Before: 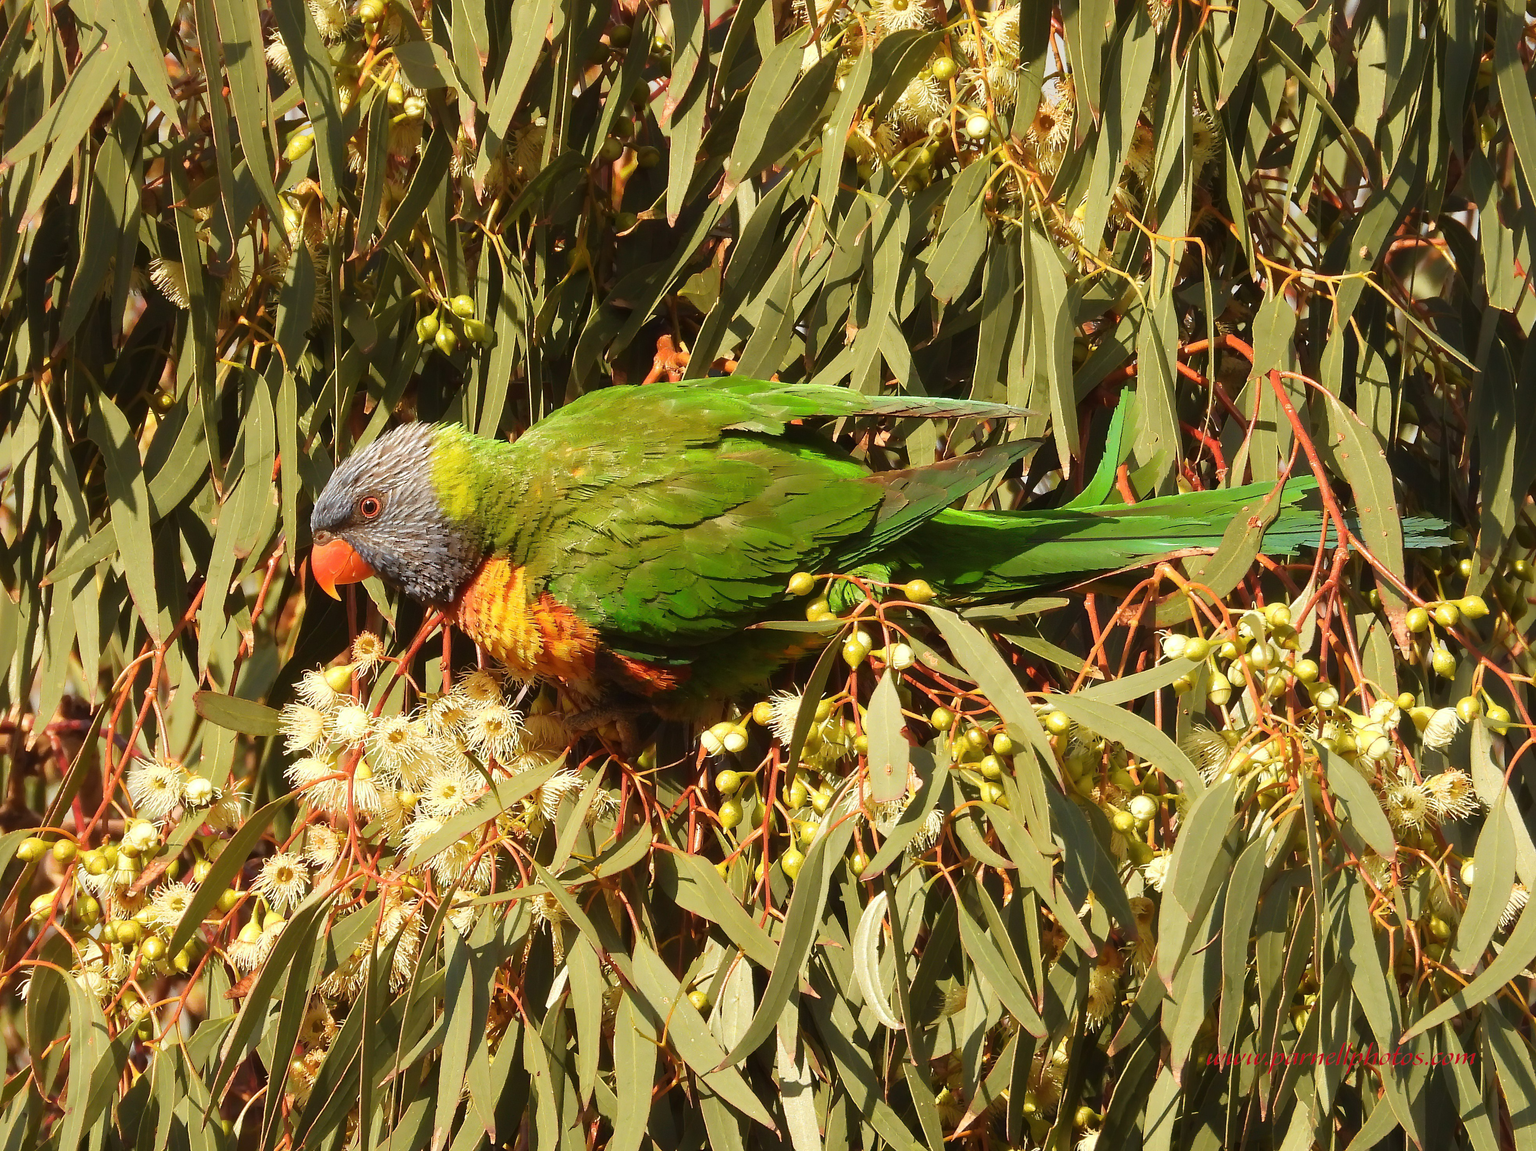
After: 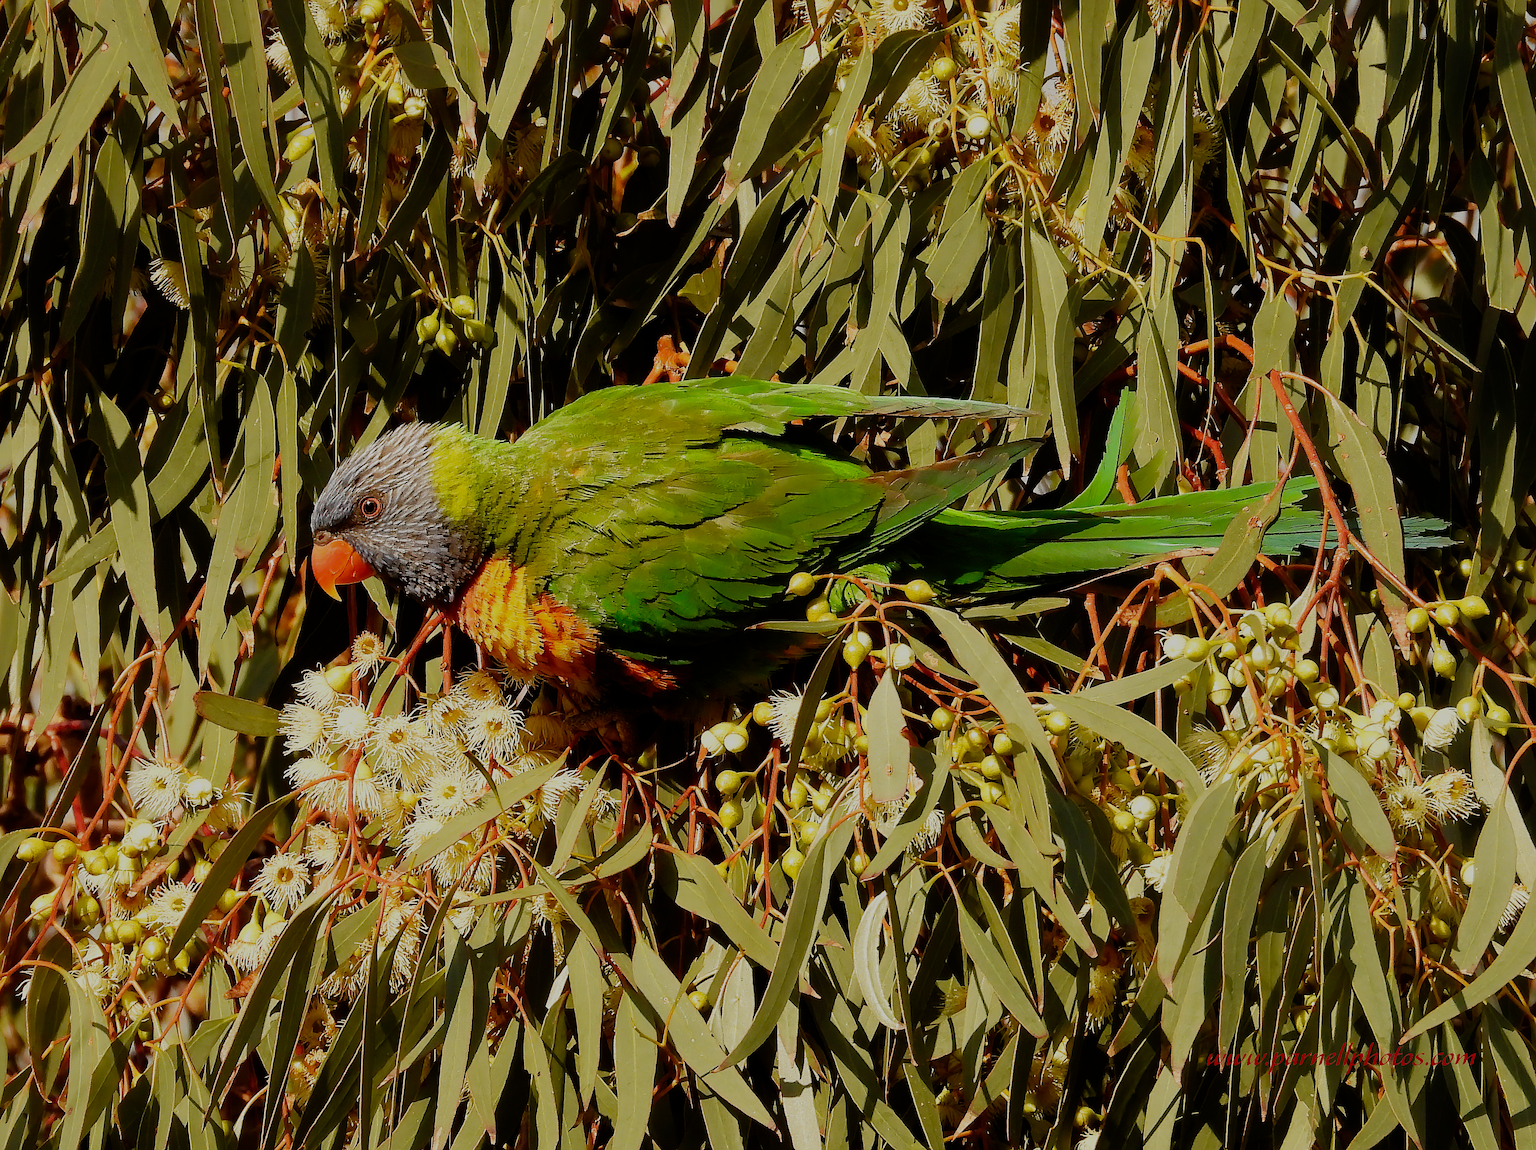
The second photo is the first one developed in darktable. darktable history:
filmic rgb: middle gray luminance 29%, black relative exposure -10.3 EV, white relative exposure 5.5 EV, threshold 6 EV, target black luminance 0%, hardness 3.95, latitude 2.04%, contrast 1.132, highlights saturation mix 5%, shadows ↔ highlights balance 15.11%, preserve chrominance no, color science v3 (2019), use custom middle-gray values true, iterations of high-quality reconstruction 0, enable highlight reconstruction true
sharpen: on, module defaults
